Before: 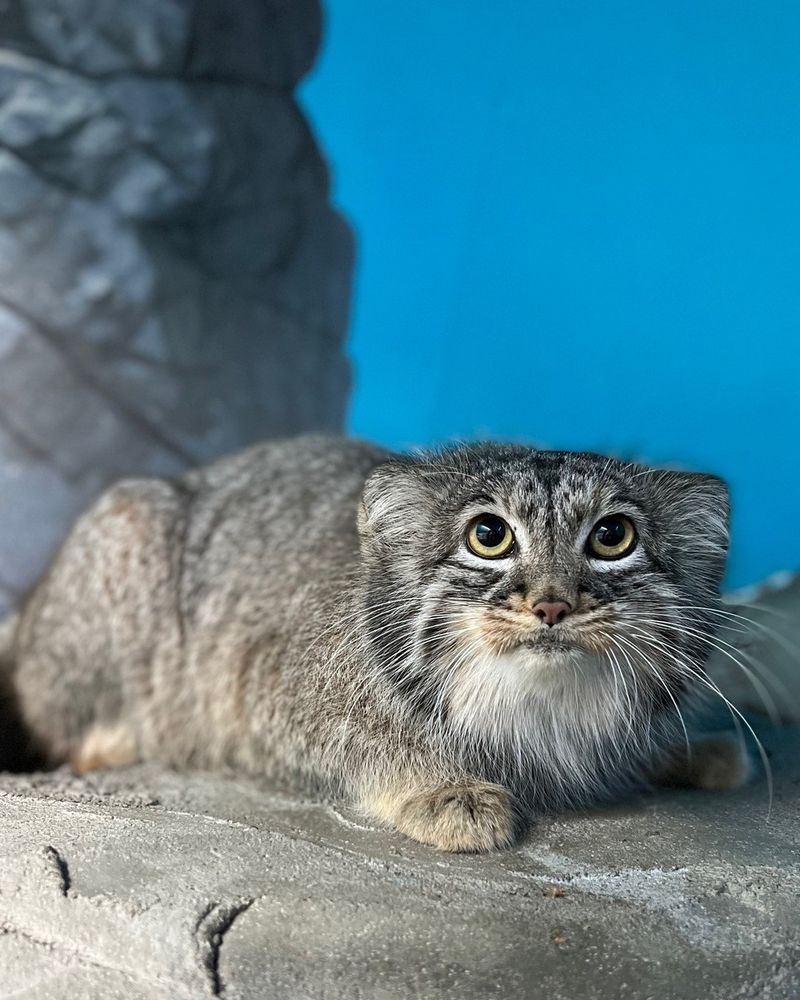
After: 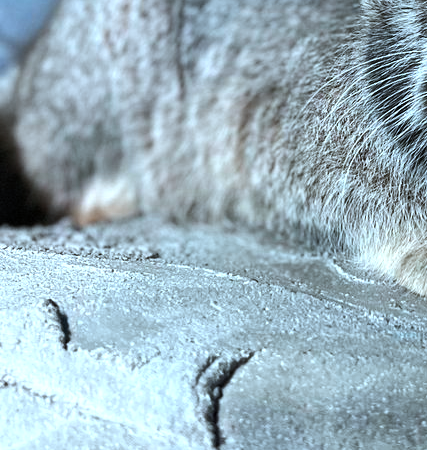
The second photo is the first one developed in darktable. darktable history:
color correction: highlights a* -9.35, highlights b* -23.15
crop and rotate: top 54.778%, right 46.61%, bottom 0.159%
tone equalizer: -8 EV -0.417 EV, -7 EV -0.389 EV, -6 EV -0.333 EV, -5 EV -0.222 EV, -3 EV 0.222 EV, -2 EV 0.333 EV, -1 EV 0.389 EV, +0 EV 0.417 EV, edges refinement/feathering 500, mask exposure compensation -1.57 EV, preserve details no
